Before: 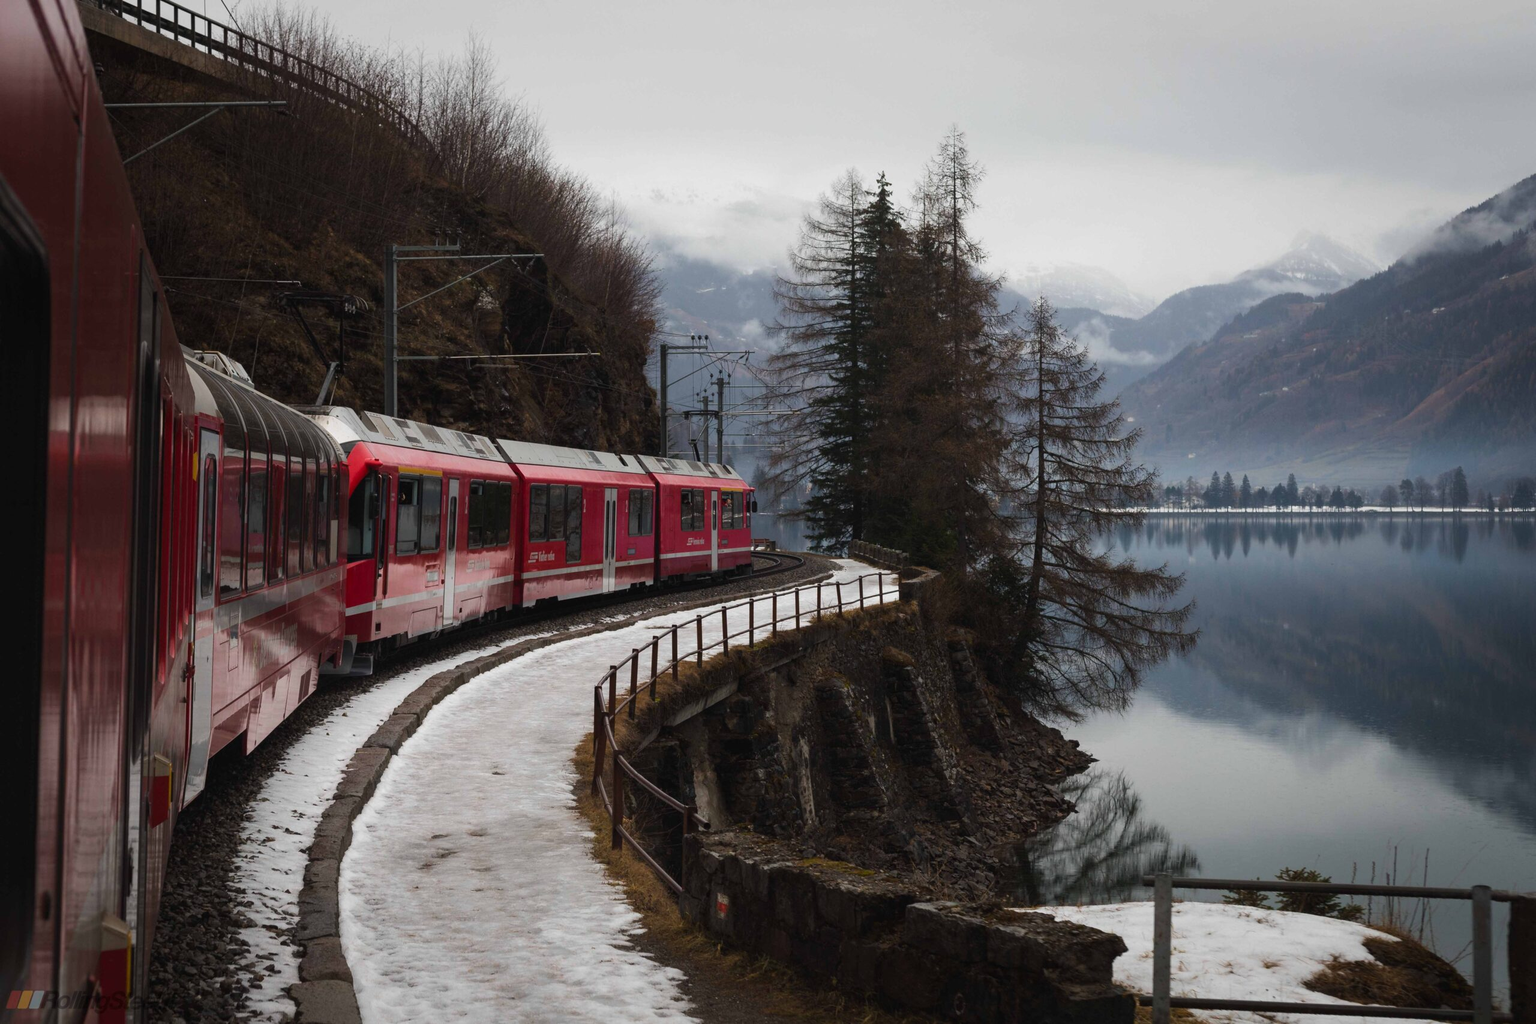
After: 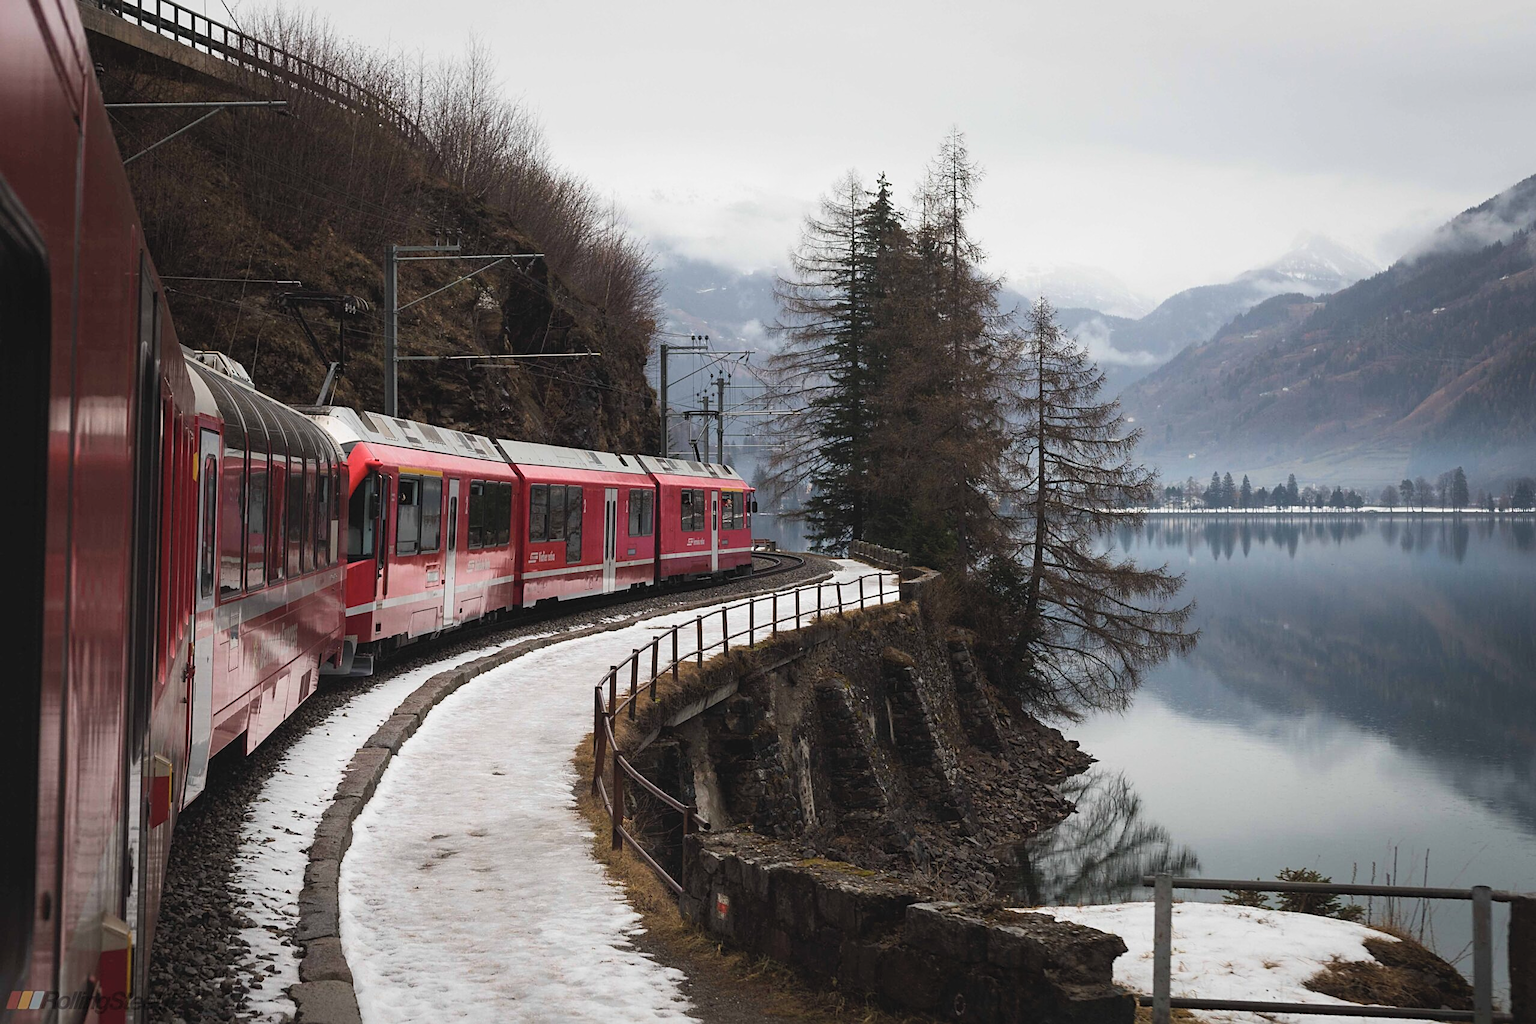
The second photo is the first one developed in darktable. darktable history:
contrast brightness saturation: contrast 0.14, brightness 0.21
sharpen: on, module defaults
color zones: curves: ch0 [(0, 0.5) (0.143, 0.5) (0.286, 0.5) (0.429, 0.5) (0.571, 0.5) (0.714, 0.476) (0.857, 0.5) (1, 0.5)]; ch2 [(0, 0.5) (0.143, 0.5) (0.286, 0.5) (0.429, 0.5) (0.571, 0.5) (0.714, 0.487) (0.857, 0.5) (1, 0.5)]
tone equalizer: on, module defaults
